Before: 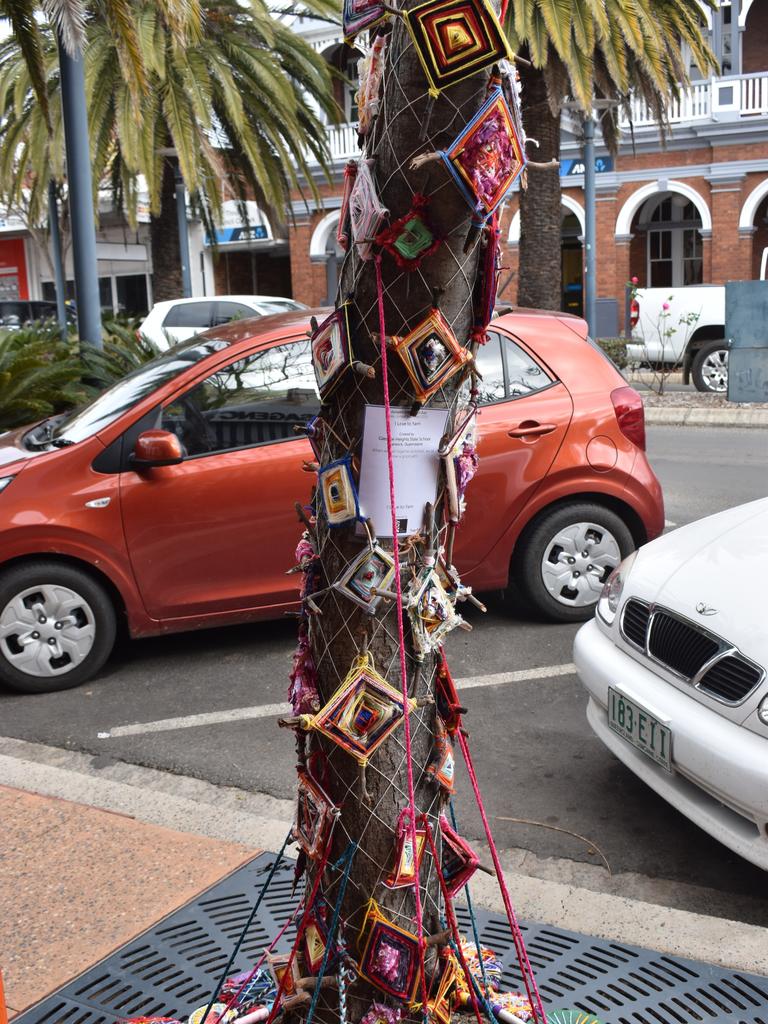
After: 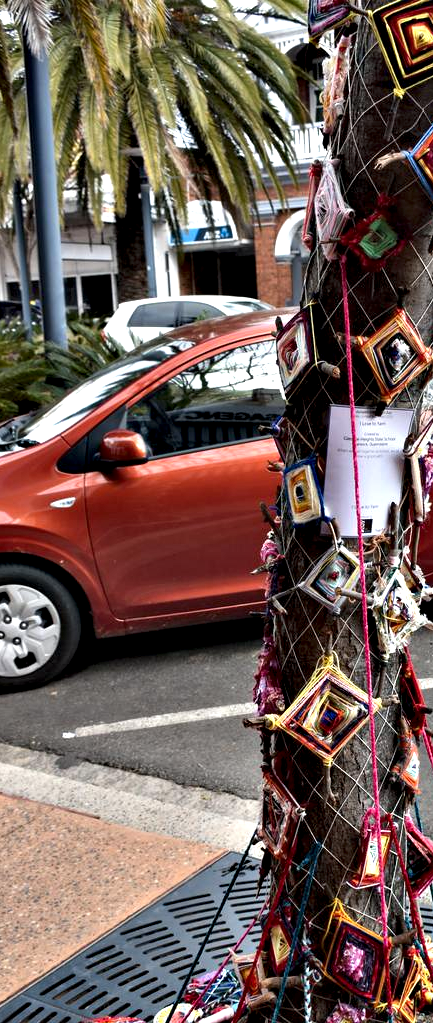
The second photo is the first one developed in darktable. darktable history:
contrast equalizer: y [[0.6 ×6], [0.55 ×6], [0 ×6], [0 ×6], [0 ×6]]
crop: left 4.652%, right 38.929%
